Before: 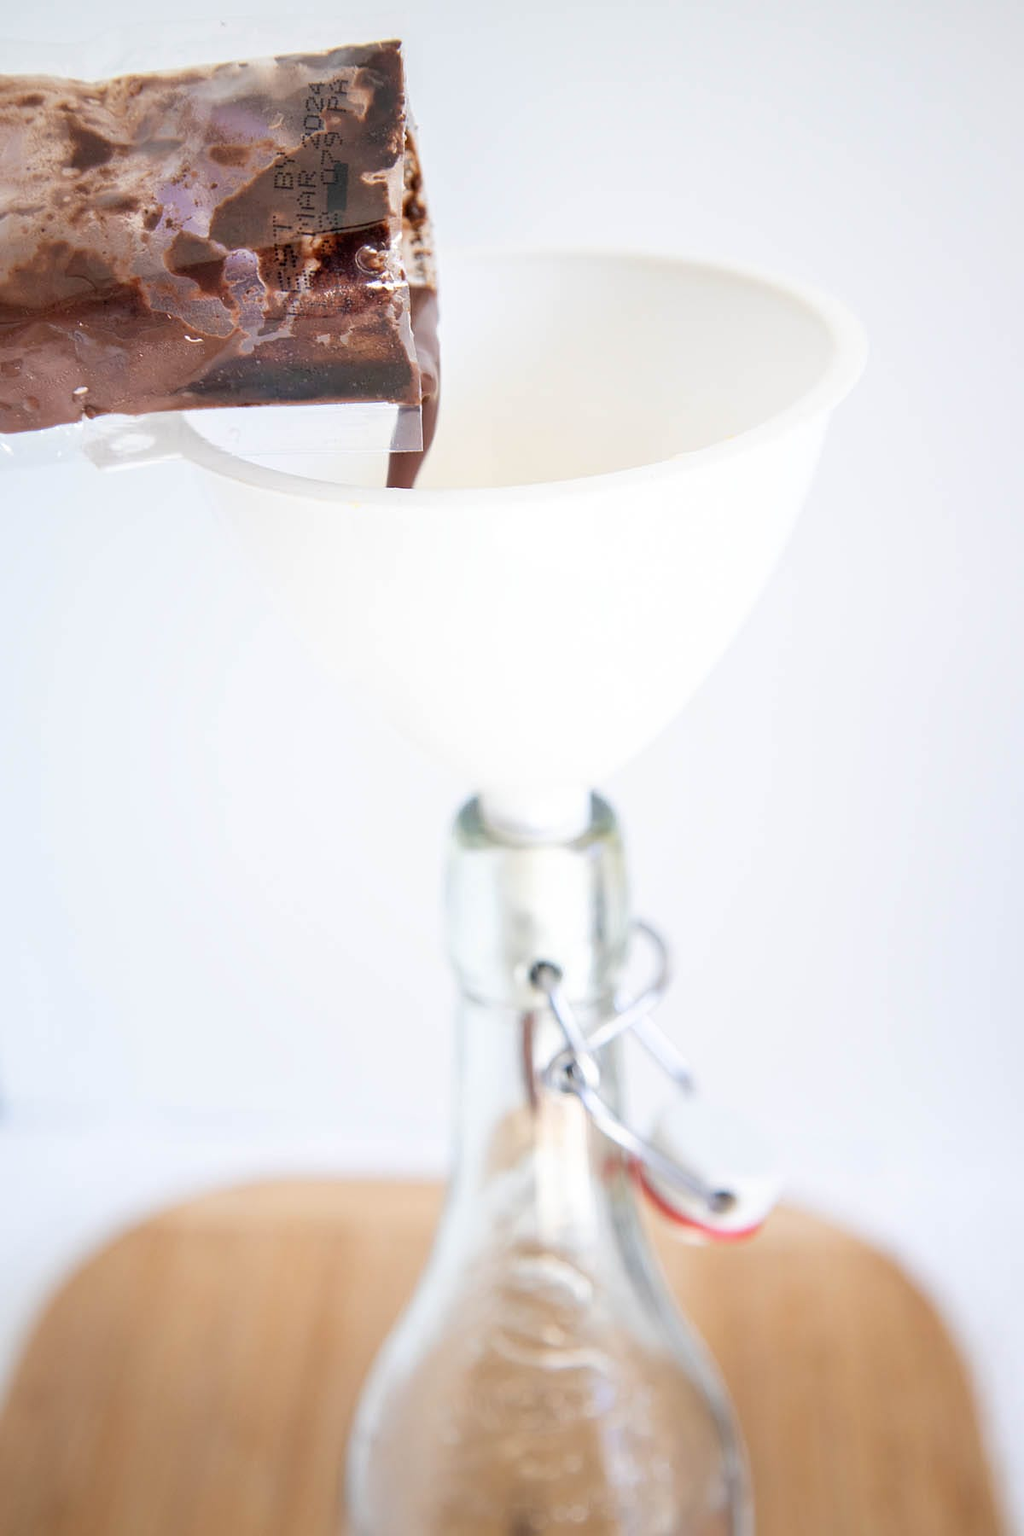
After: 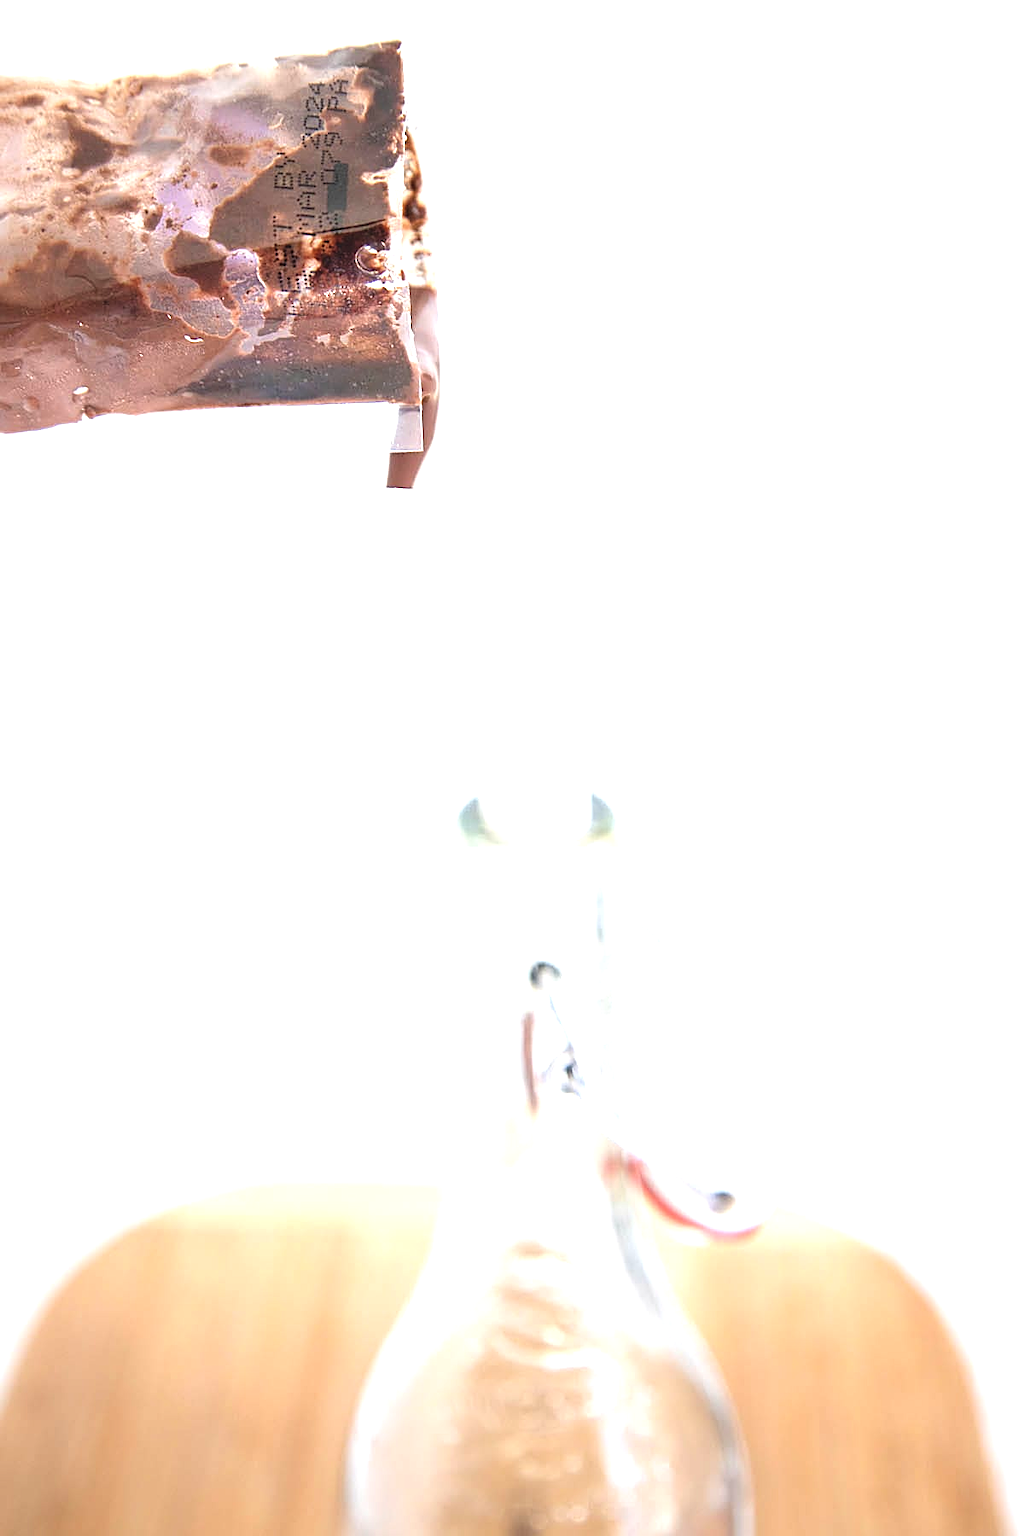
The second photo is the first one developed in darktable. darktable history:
exposure: black level correction -0.005, exposure 1 EV, compensate highlight preservation false
sharpen: on, module defaults
